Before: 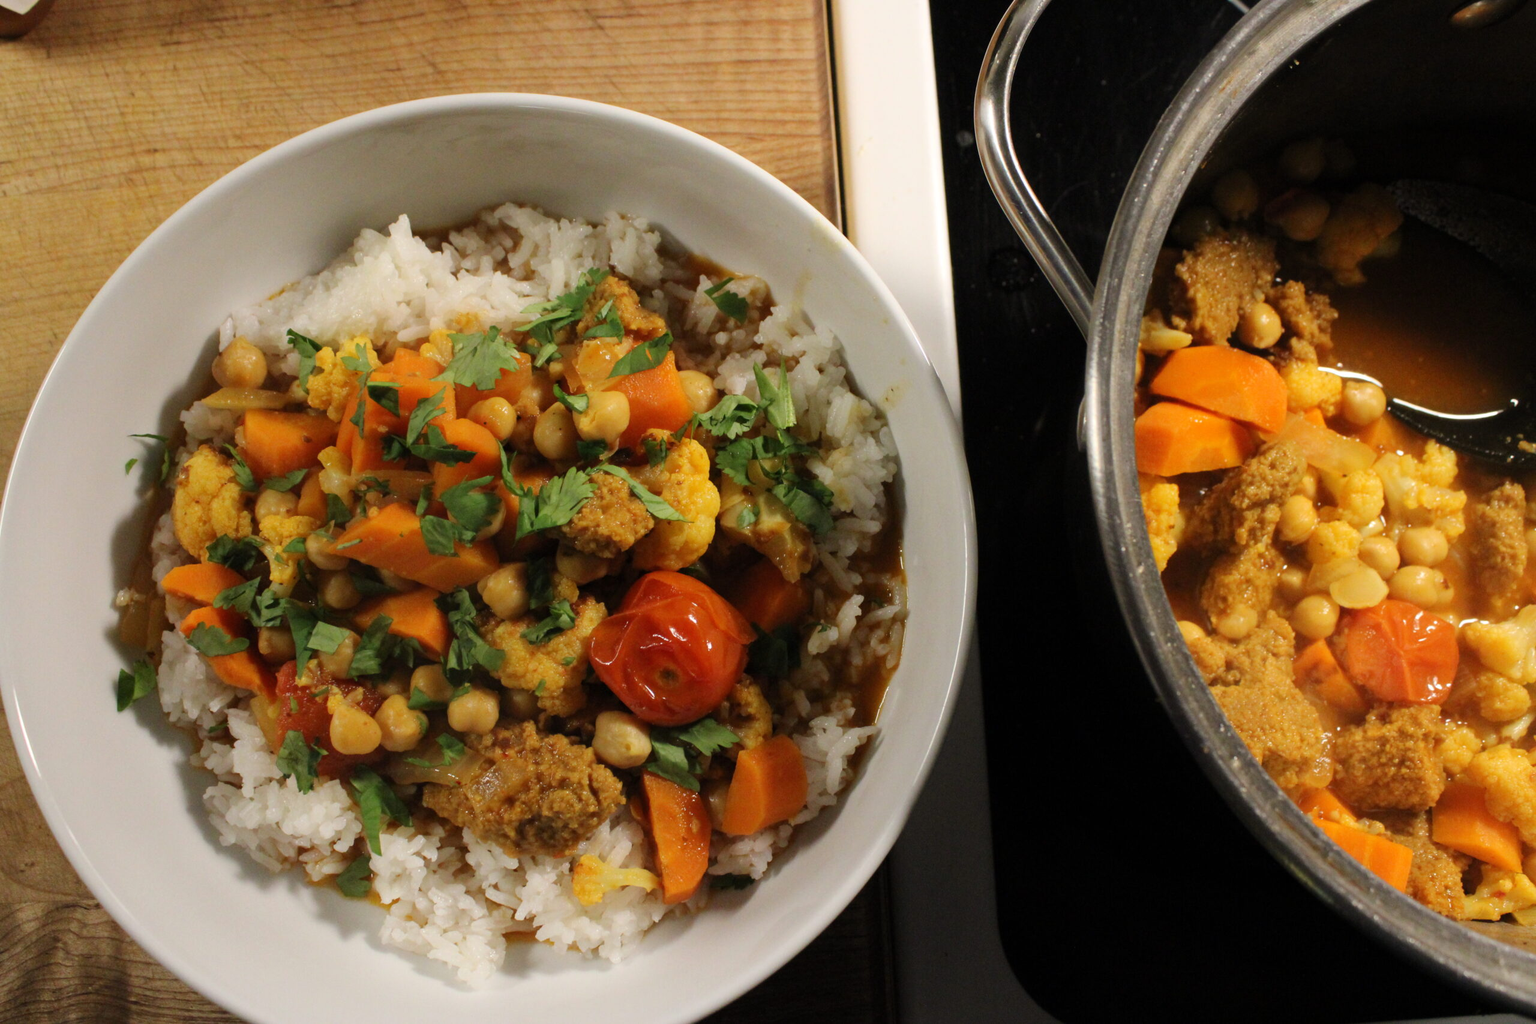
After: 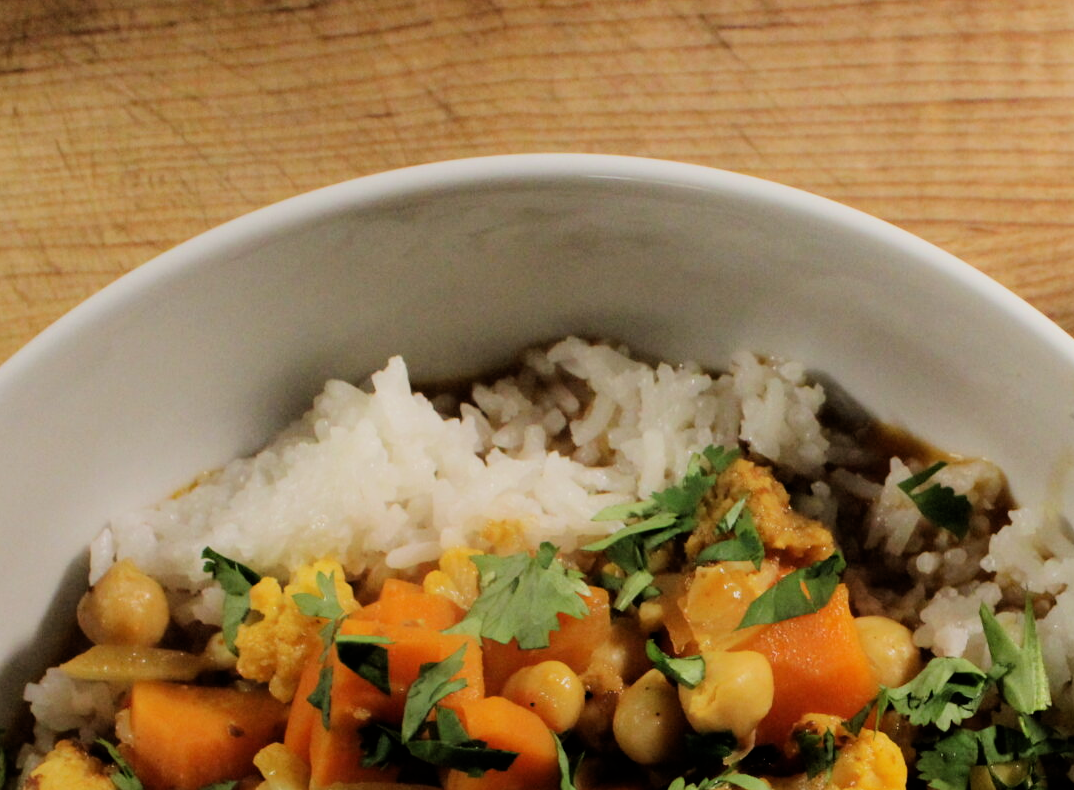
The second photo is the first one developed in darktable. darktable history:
crop and rotate: left 10.817%, top 0.062%, right 47.194%, bottom 53.626%
filmic rgb: black relative exposure -5 EV, hardness 2.88, contrast 1.3
